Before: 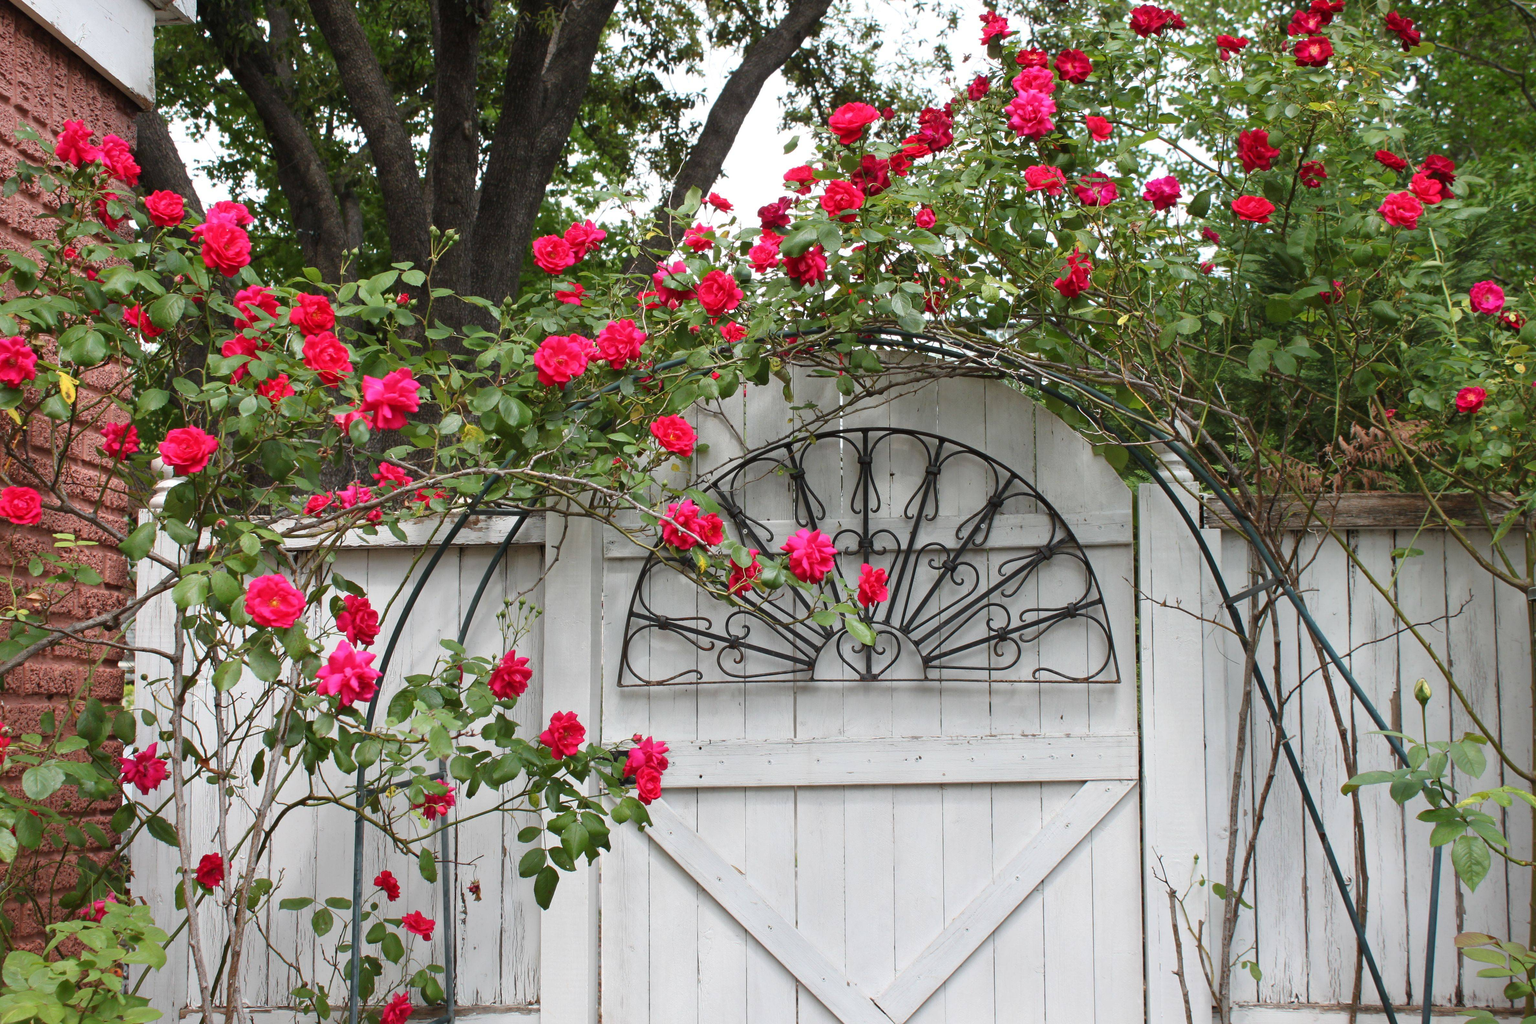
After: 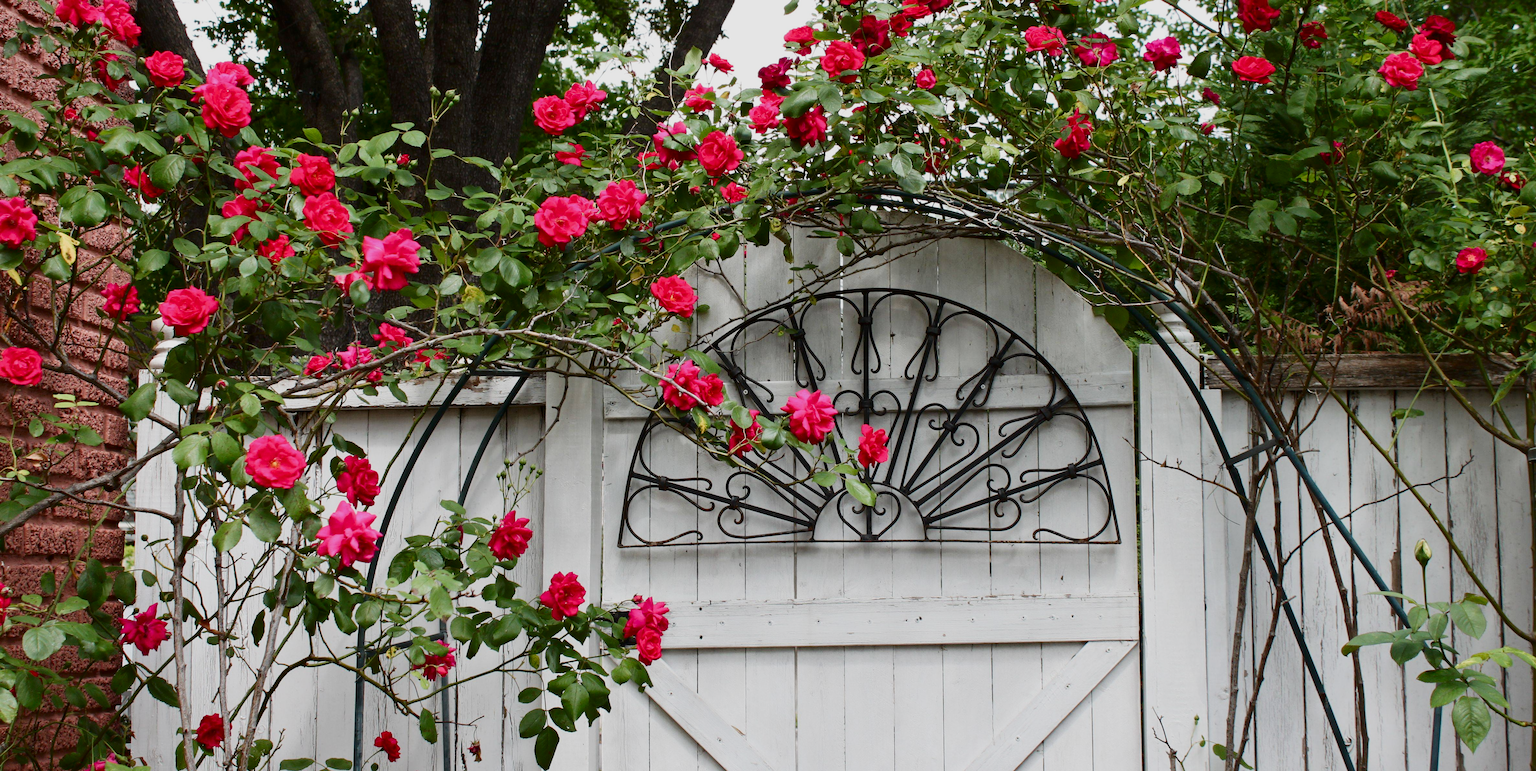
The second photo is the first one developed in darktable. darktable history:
crop: top 13.645%, bottom 11.026%
contrast brightness saturation: contrast 0.203, brightness -0.107, saturation 0.096
filmic rgb: black relative exposure -11.4 EV, white relative exposure 3.21 EV, hardness 6.77, preserve chrominance RGB euclidean norm, color science v5 (2021), contrast in shadows safe, contrast in highlights safe
